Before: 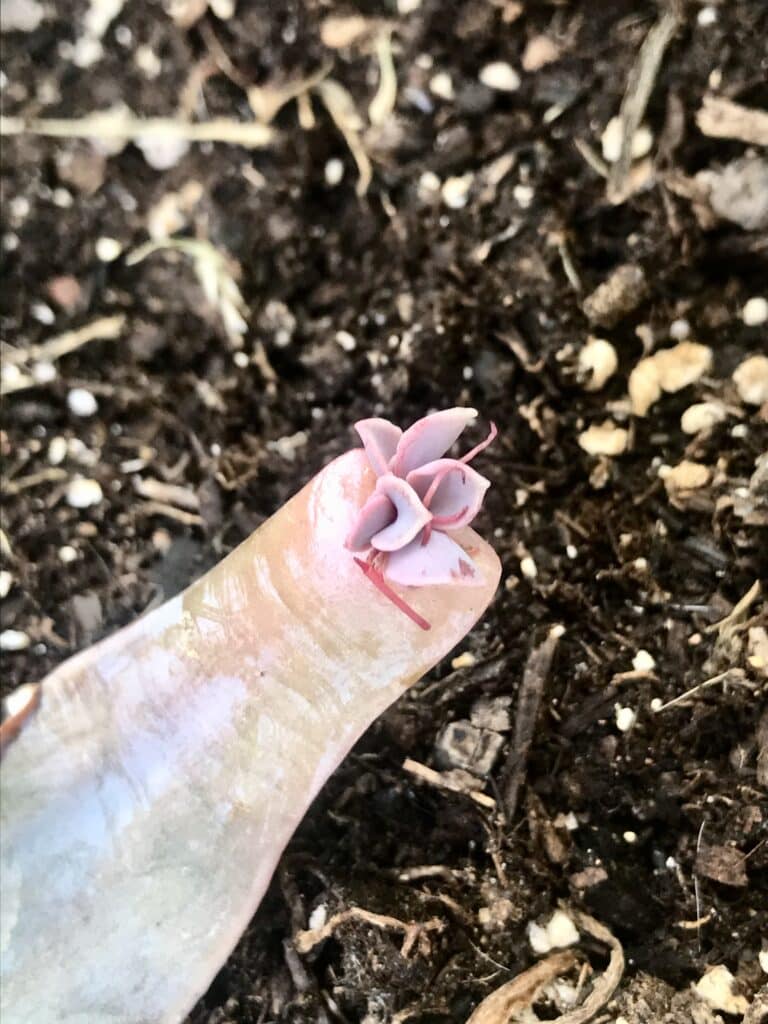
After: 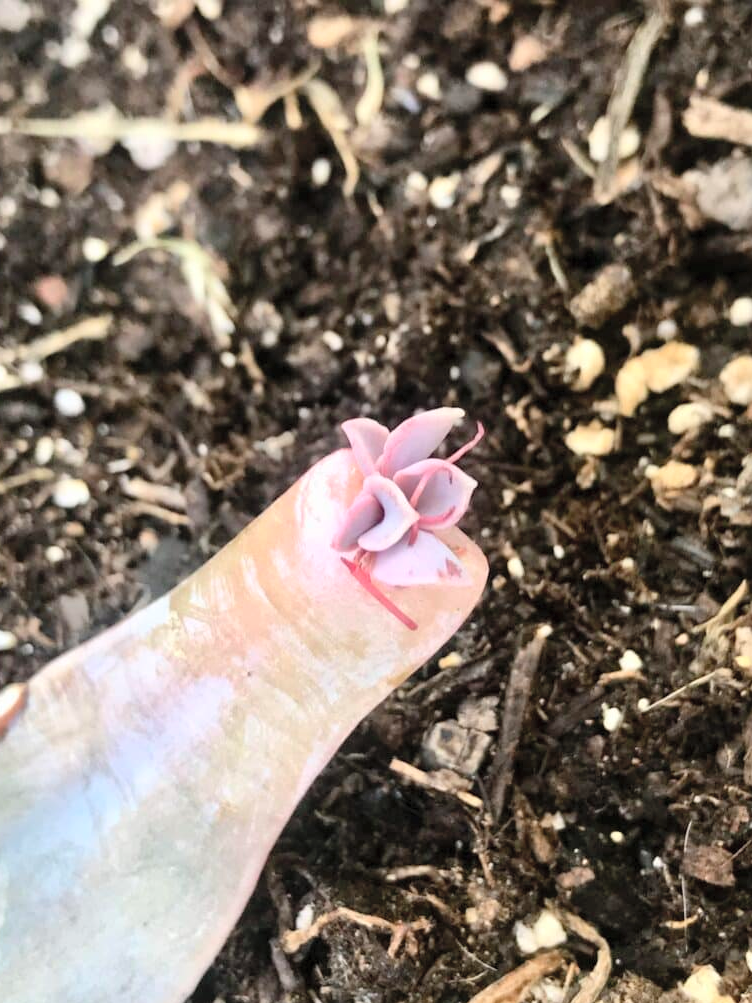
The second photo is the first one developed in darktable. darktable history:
crop: left 1.743%, right 0.268%, bottom 2.011%
contrast brightness saturation: brightness 0.15
